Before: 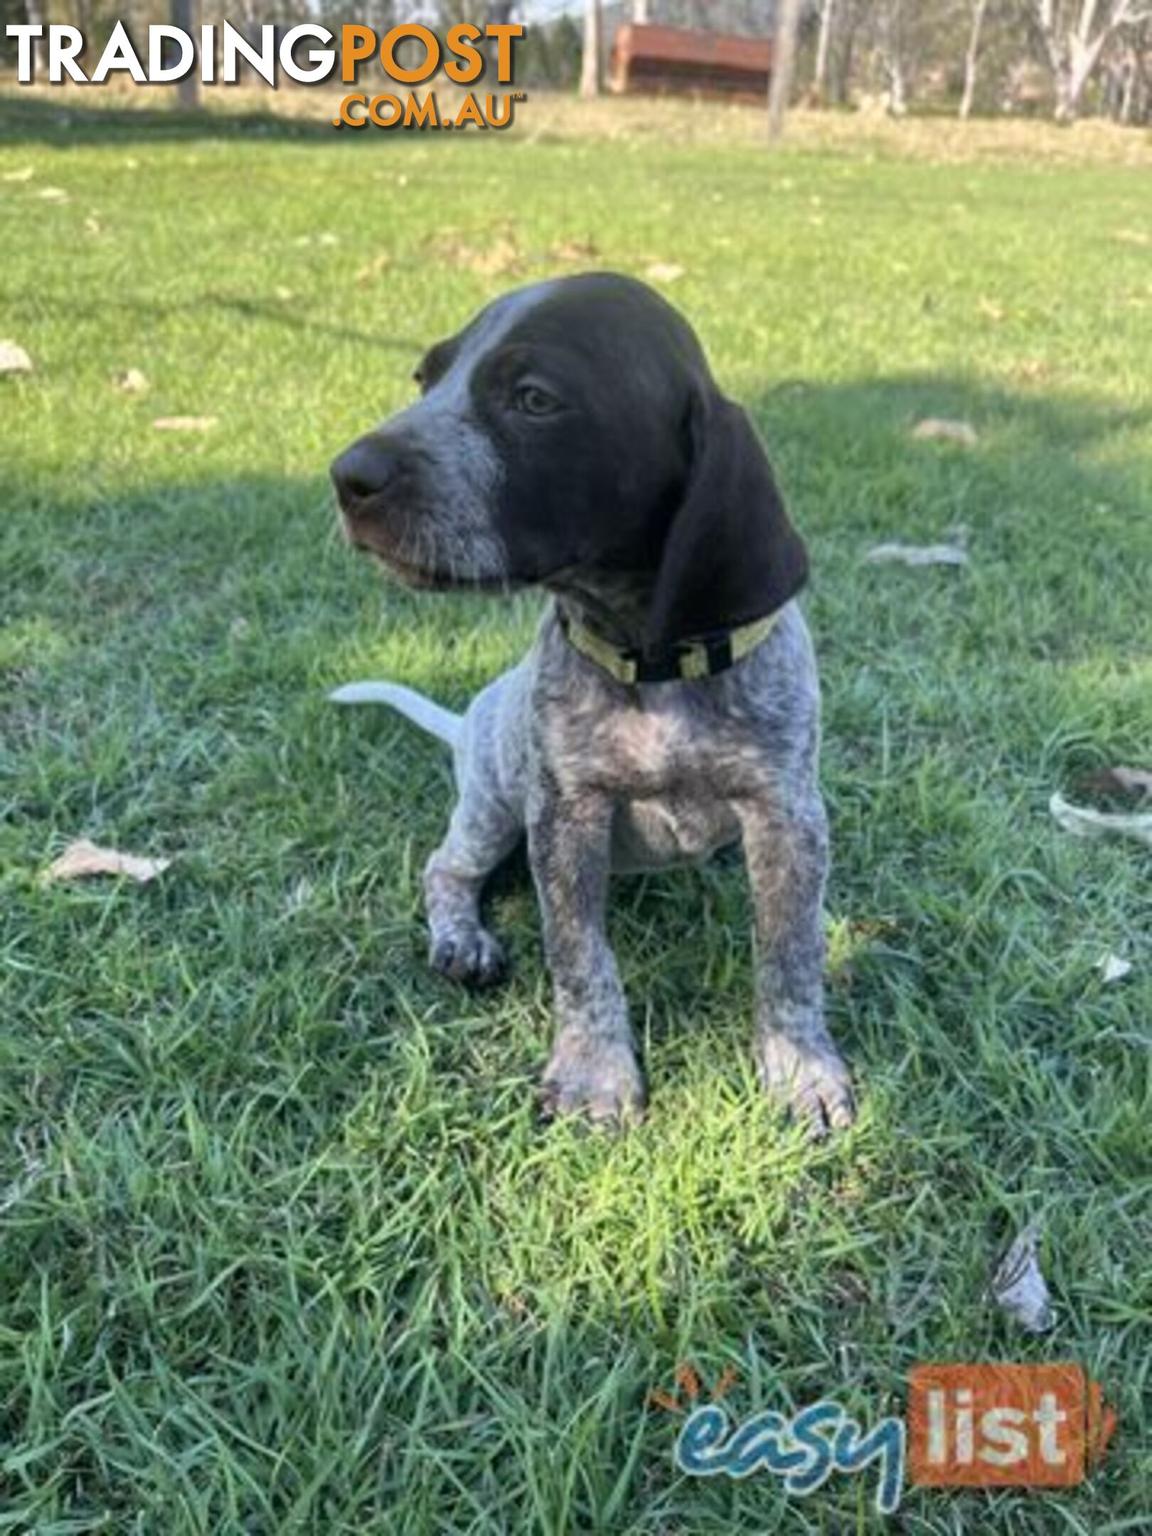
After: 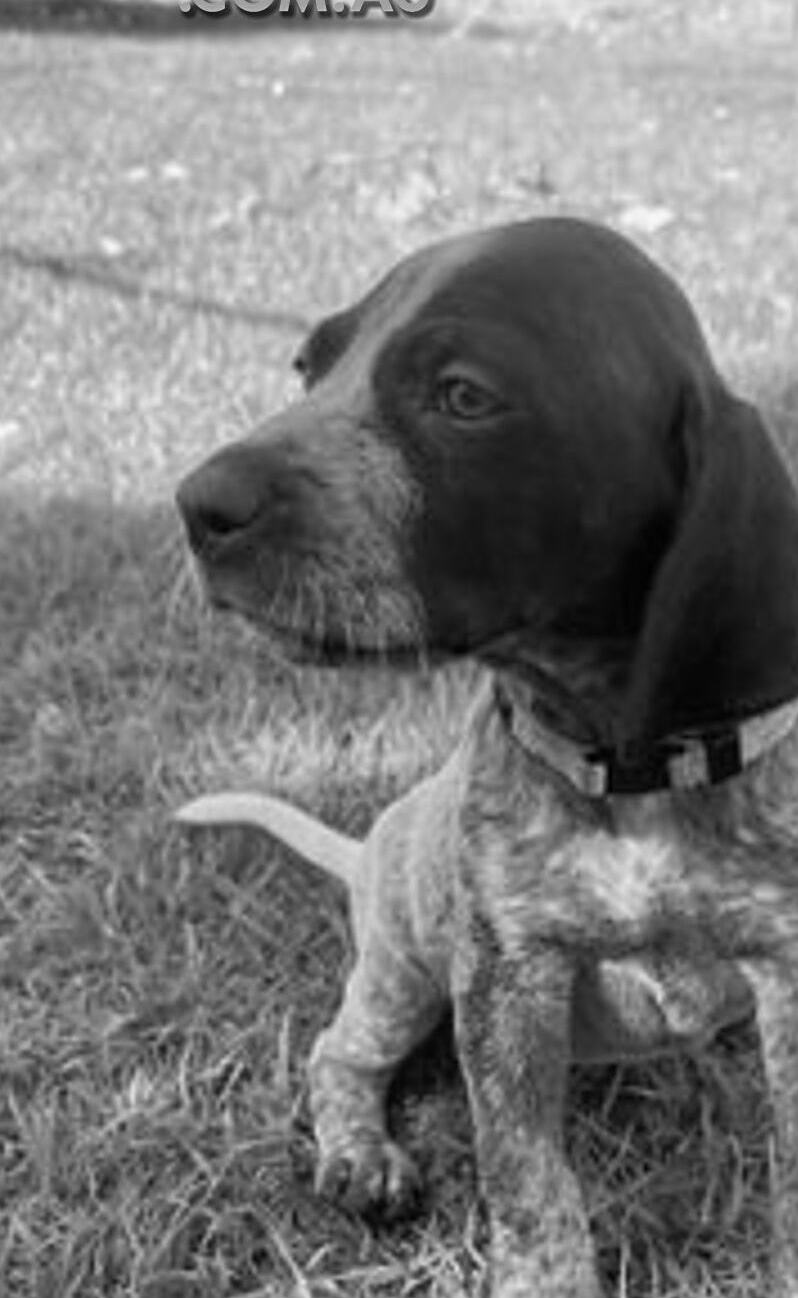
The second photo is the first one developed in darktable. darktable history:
sharpen: on, module defaults
crop: left 17.835%, top 7.675%, right 32.881%, bottom 32.213%
monochrome: on, module defaults
